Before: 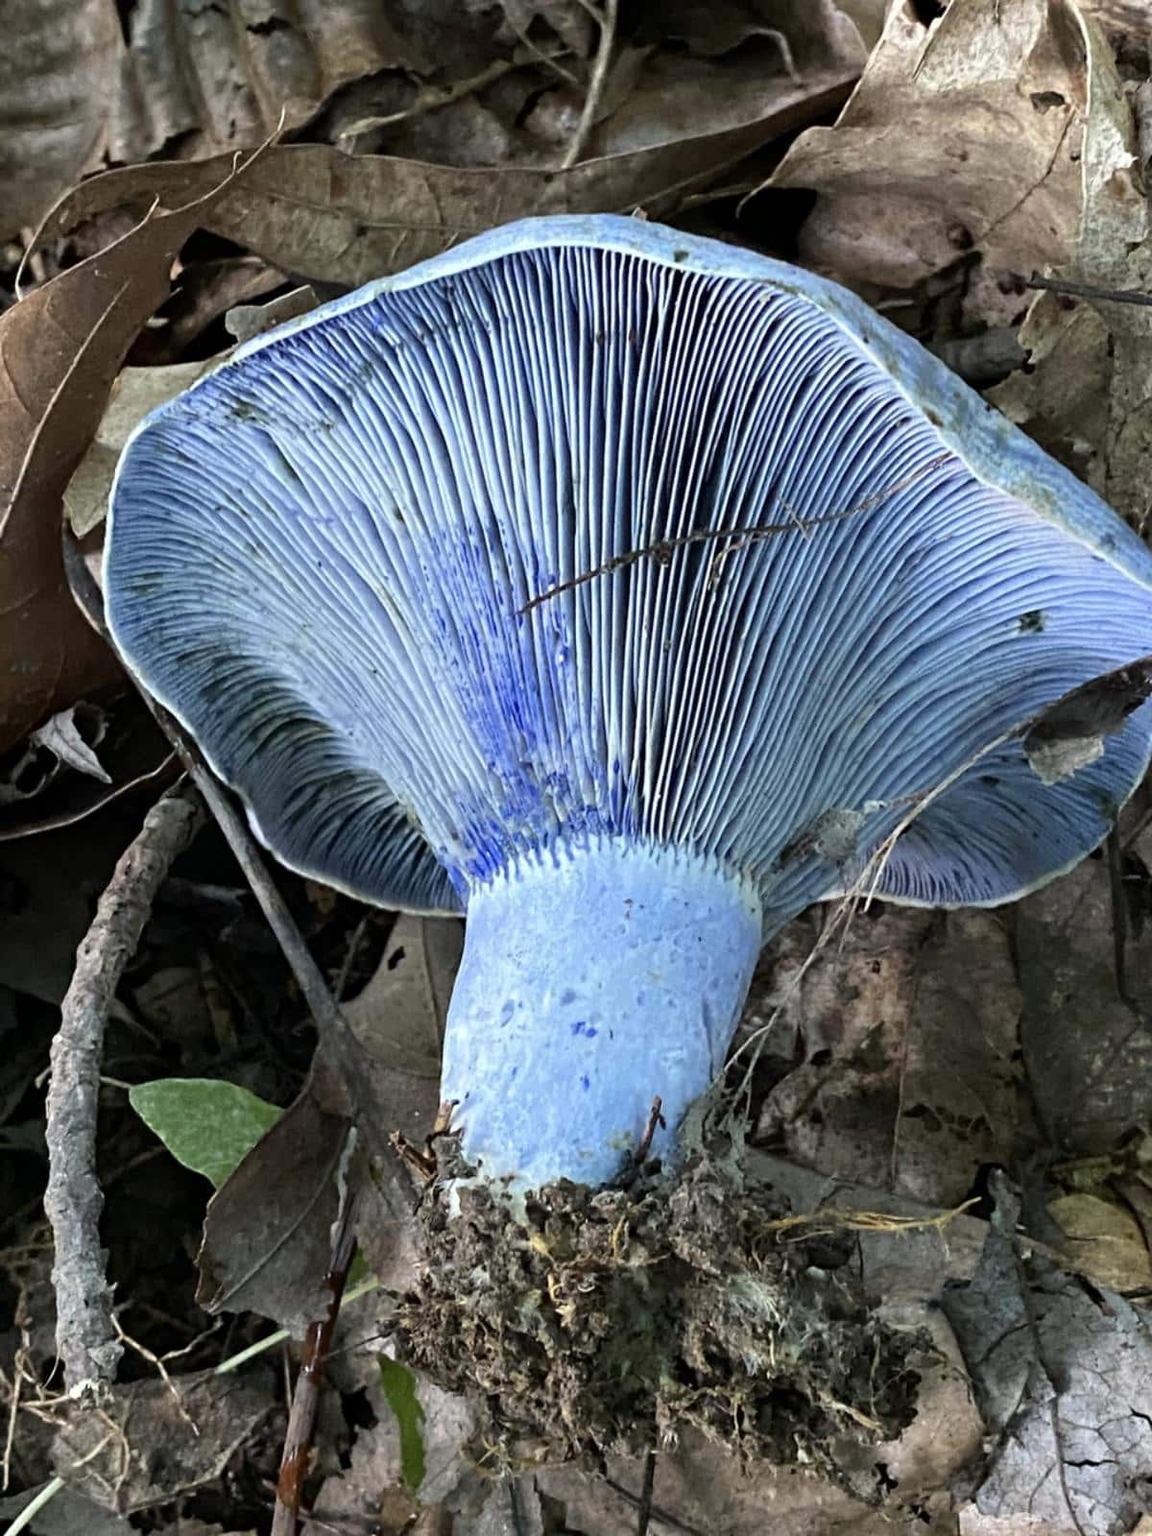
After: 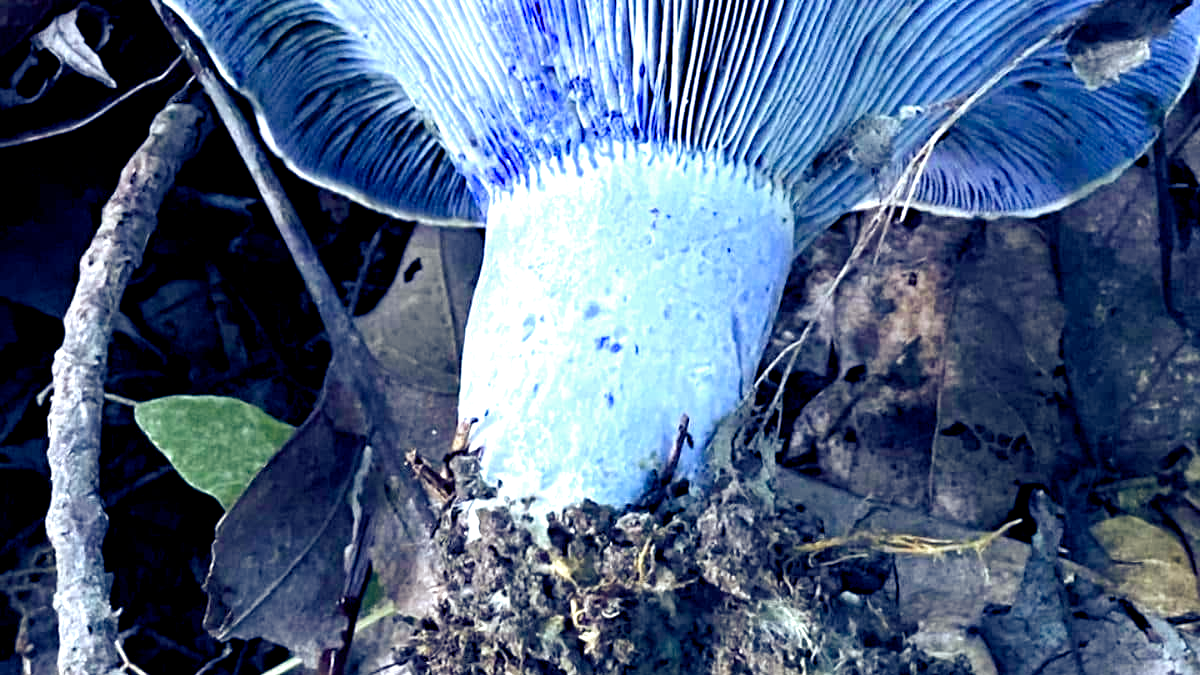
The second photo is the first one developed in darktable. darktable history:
white balance: red 0.982, blue 1.018
exposure: black level correction 0, exposure 0.7 EV, compensate exposure bias true, compensate highlight preservation false
color balance rgb: shadows lift › luminance -41.13%, shadows lift › chroma 14.13%, shadows lift › hue 260°, power › luminance -3.76%, power › chroma 0.56%, power › hue 40.37°, highlights gain › luminance 16.81%, highlights gain › chroma 2.94%, highlights gain › hue 260°, global offset › luminance -0.29%, global offset › chroma 0.31%, global offset › hue 260°, perceptual saturation grading › global saturation 20%, perceptual saturation grading › highlights -13.92%, perceptual saturation grading › shadows 50%
crop: top 45.551%, bottom 12.262%
velvia: strength 6%
color zones: curves: ch0 [(0.25, 0.5) (0.428, 0.473) (0.75, 0.5)]; ch1 [(0.243, 0.479) (0.398, 0.452) (0.75, 0.5)]
